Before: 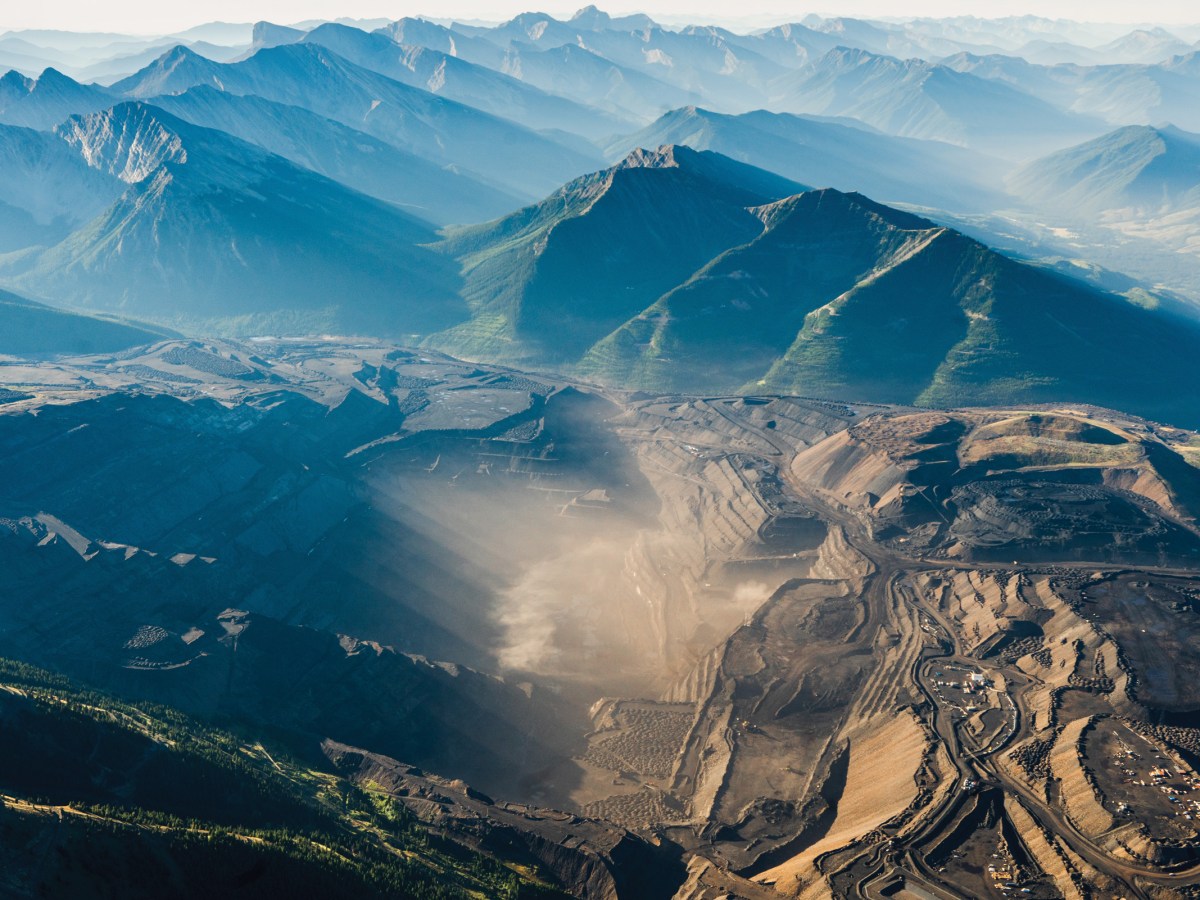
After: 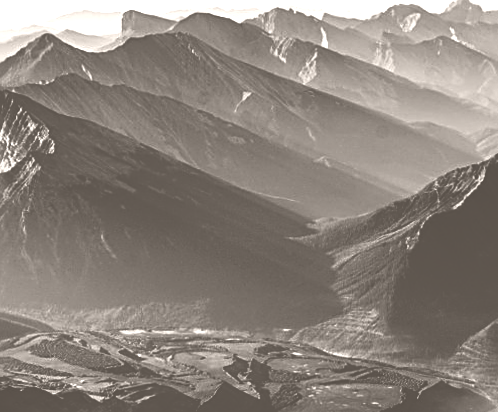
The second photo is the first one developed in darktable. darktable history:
crop and rotate: left 10.817%, top 0.062%, right 47.194%, bottom 53.626%
sharpen: radius 2.767
tone curve: curves: ch0 [(0, 0) (0.003, 0.012) (0.011, 0.02) (0.025, 0.032) (0.044, 0.046) (0.069, 0.06) (0.1, 0.09) (0.136, 0.133) (0.177, 0.182) (0.224, 0.247) (0.277, 0.316) (0.335, 0.396) (0.399, 0.48) (0.468, 0.568) (0.543, 0.646) (0.623, 0.717) (0.709, 0.777) (0.801, 0.846) (0.898, 0.912) (1, 1)], preserve colors none
colorize: hue 34.49°, saturation 35.33%, source mix 100%, lightness 55%, version 1
rotate and perspective: rotation 0.174°, lens shift (vertical) 0.013, lens shift (horizontal) 0.019, shear 0.001, automatic cropping original format, crop left 0.007, crop right 0.991, crop top 0.016, crop bottom 0.997
contrast brightness saturation: contrast 0.02, brightness -1, saturation -1
